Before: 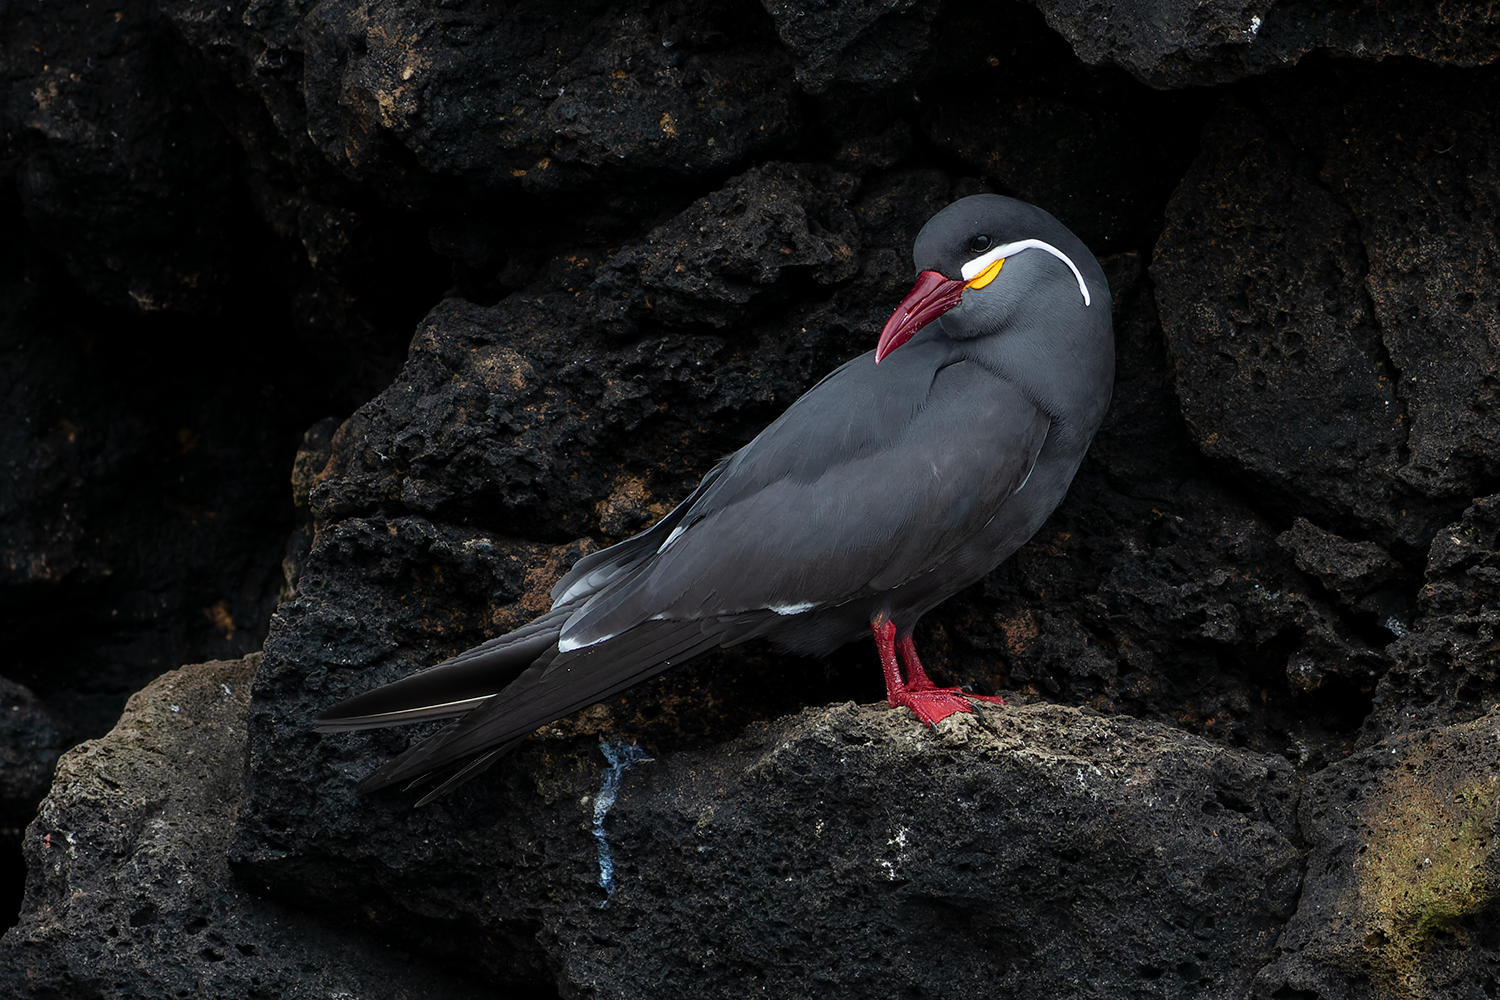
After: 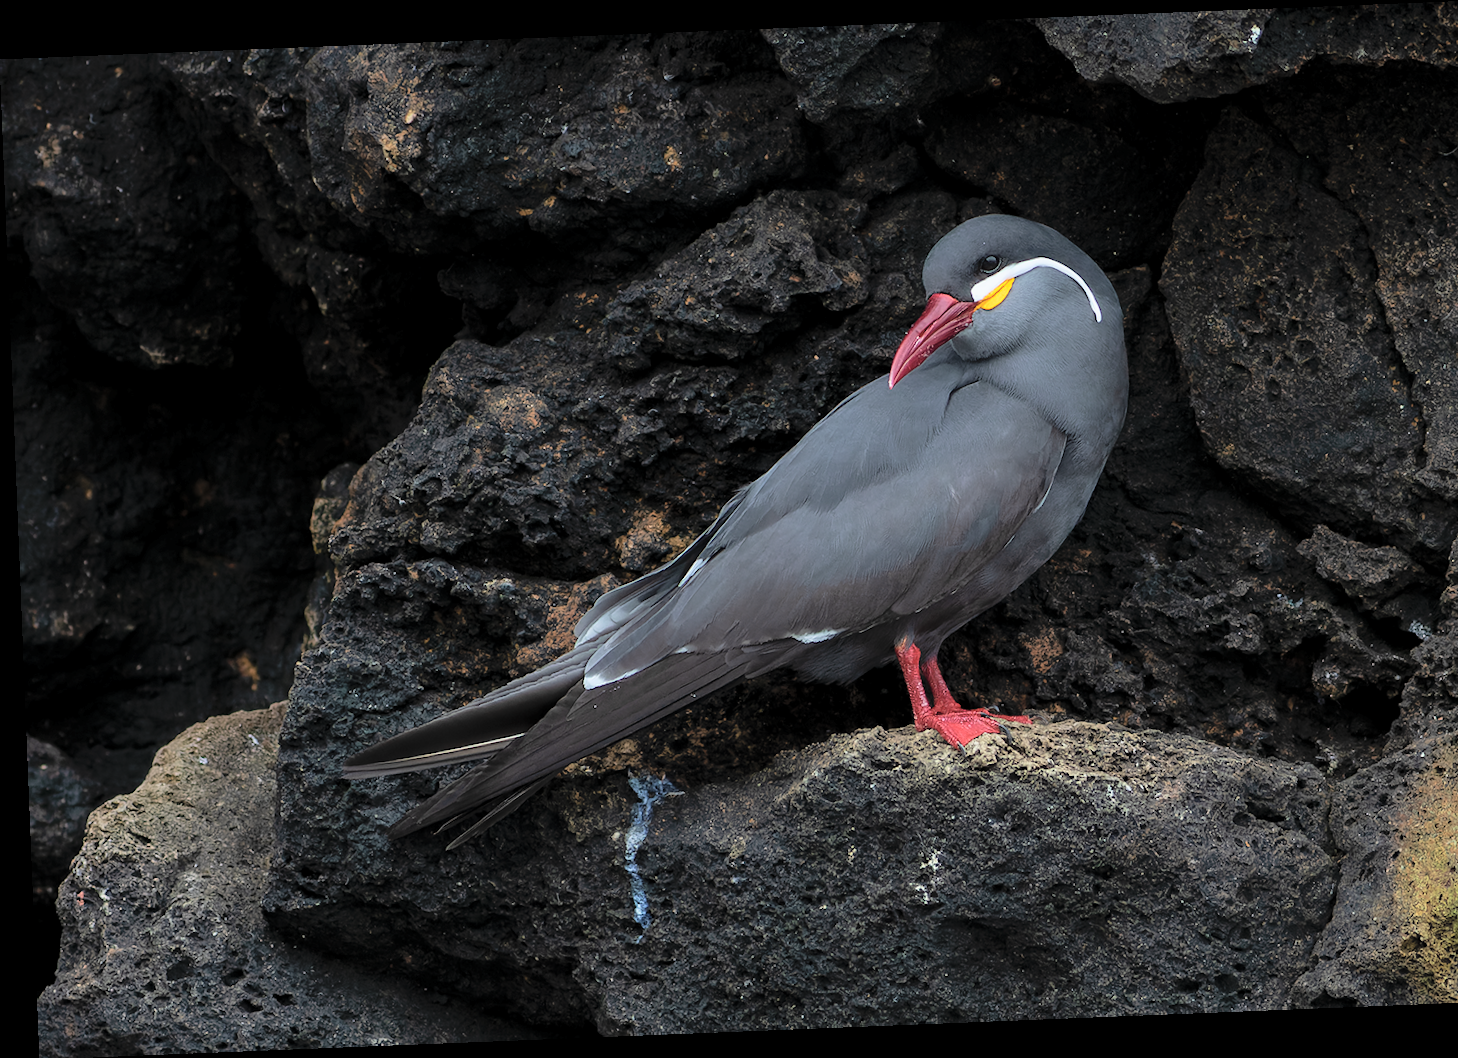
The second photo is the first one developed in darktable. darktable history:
velvia: on, module defaults
global tonemap: drago (0.7, 100)
rotate and perspective: rotation -2.29°, automatic cropping off
crop and rotate: right 5.167%
